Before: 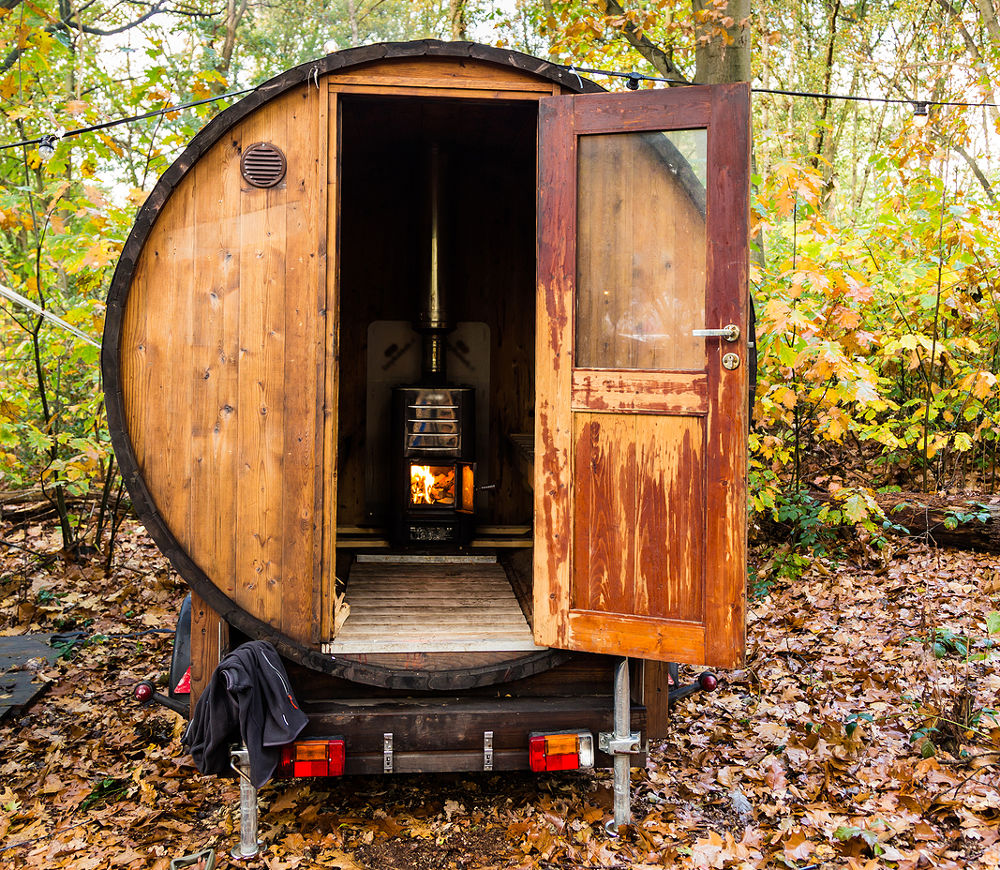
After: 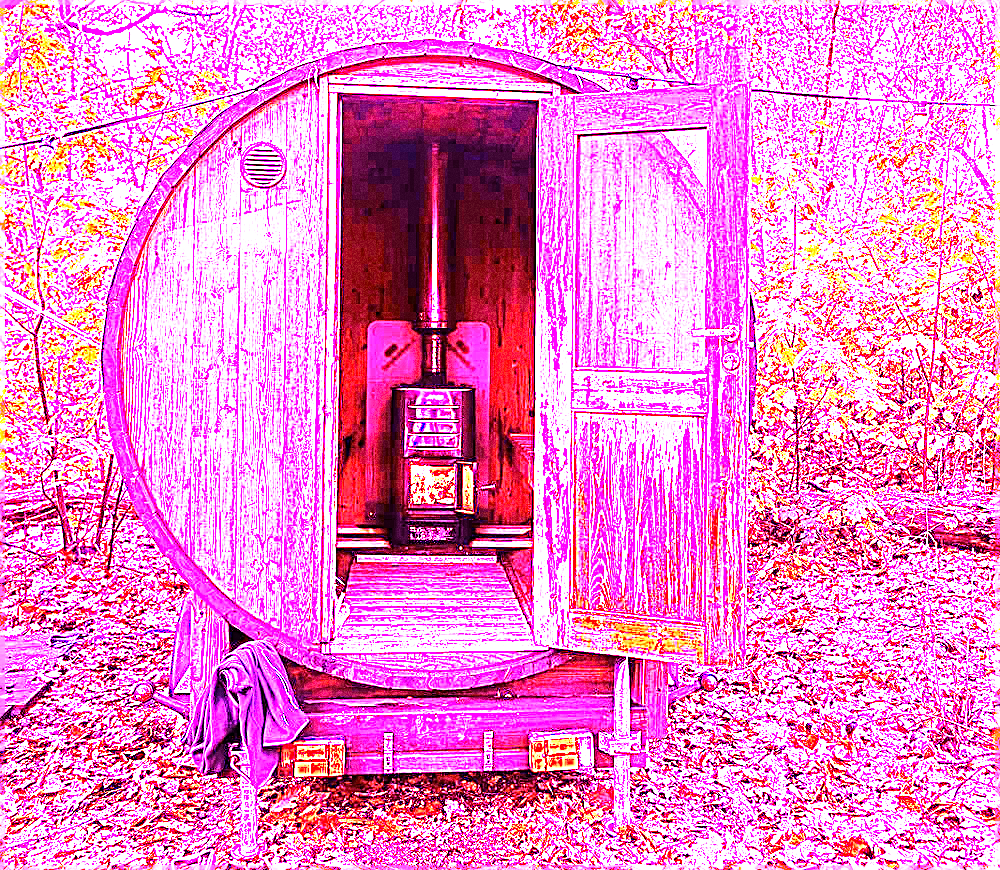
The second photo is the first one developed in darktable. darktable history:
sharpen: on, module defaults
grain: coarseness 0.09 ISO, strength 40%
exposure: exposure 1.223 EV, compensate highlight preservation false
white balance: red 8, blue 8
